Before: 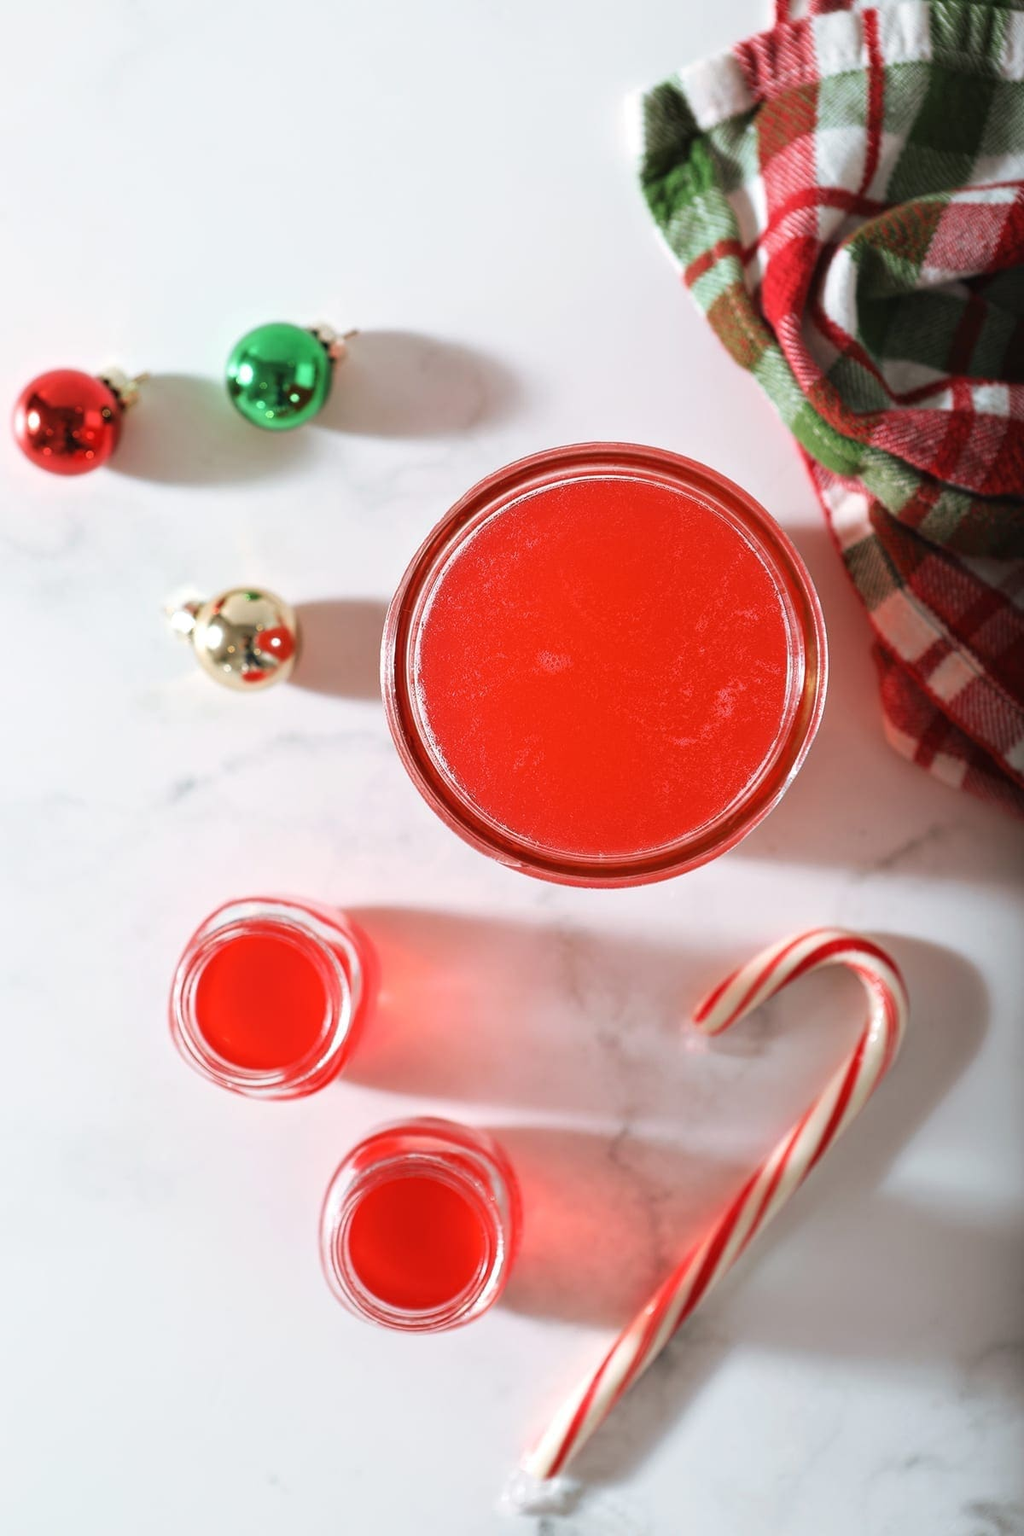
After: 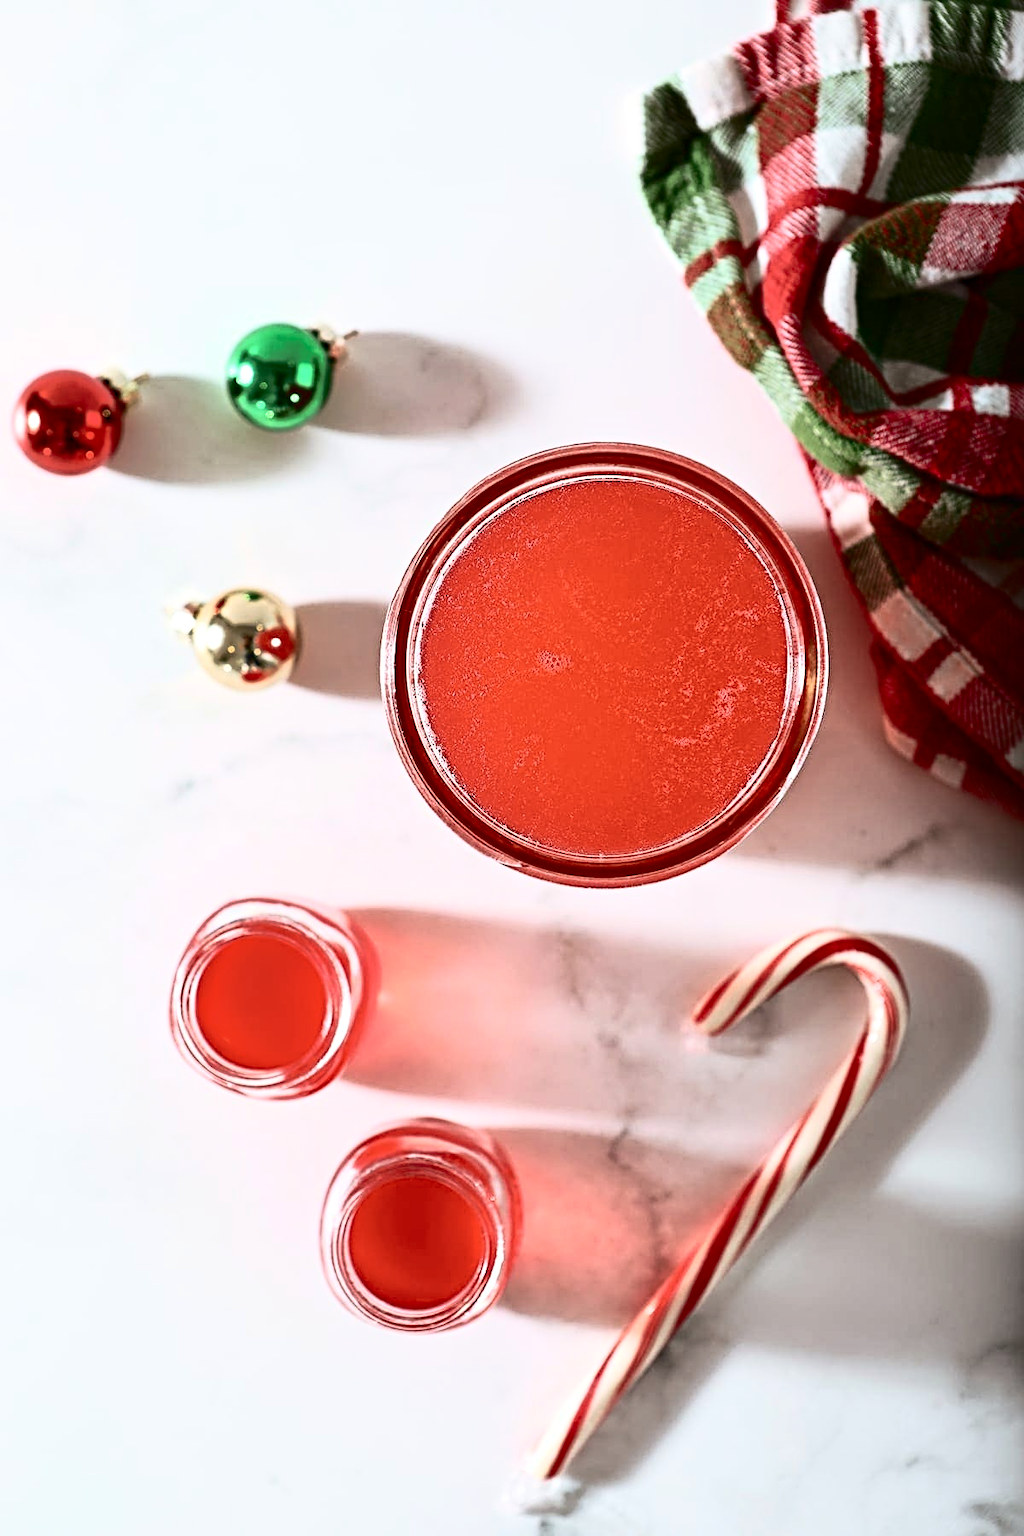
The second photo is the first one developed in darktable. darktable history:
contrast brightness saturation: contrast 0.493, saturation -0.092
sharpen: radius 4.931
shadows and highlights: on, module defaults
